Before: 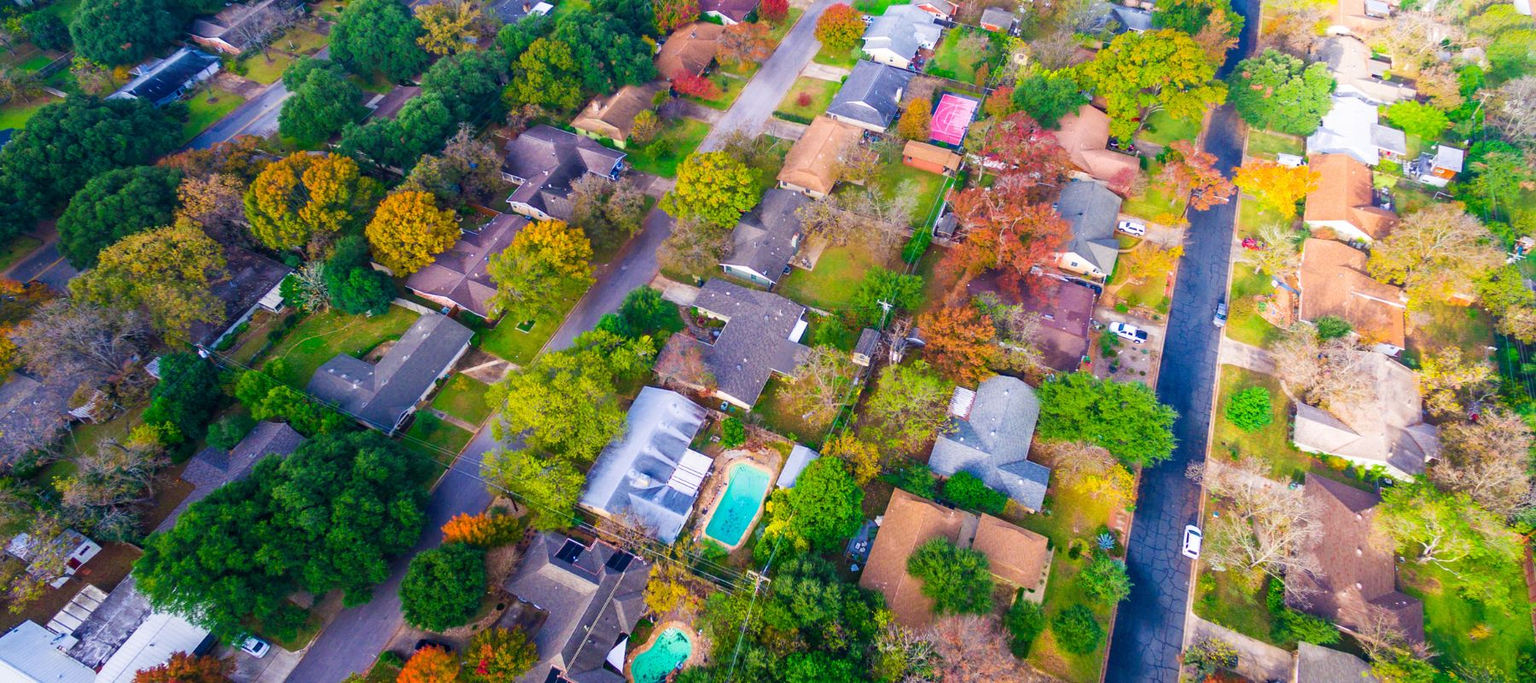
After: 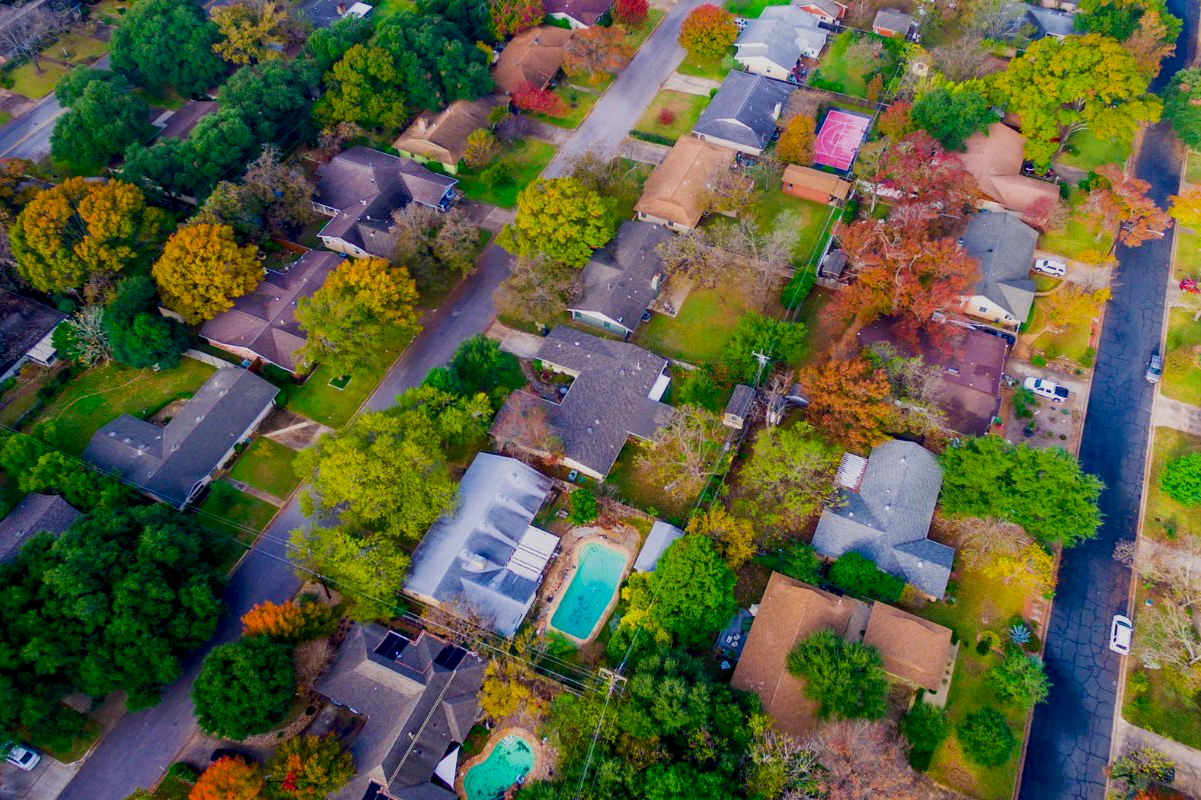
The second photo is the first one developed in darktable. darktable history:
exposure: black level correction 0.011, exposure -0.482 EV, compensate highlight preservation false
crop and rotate: left 15.371%, right 17.852%
